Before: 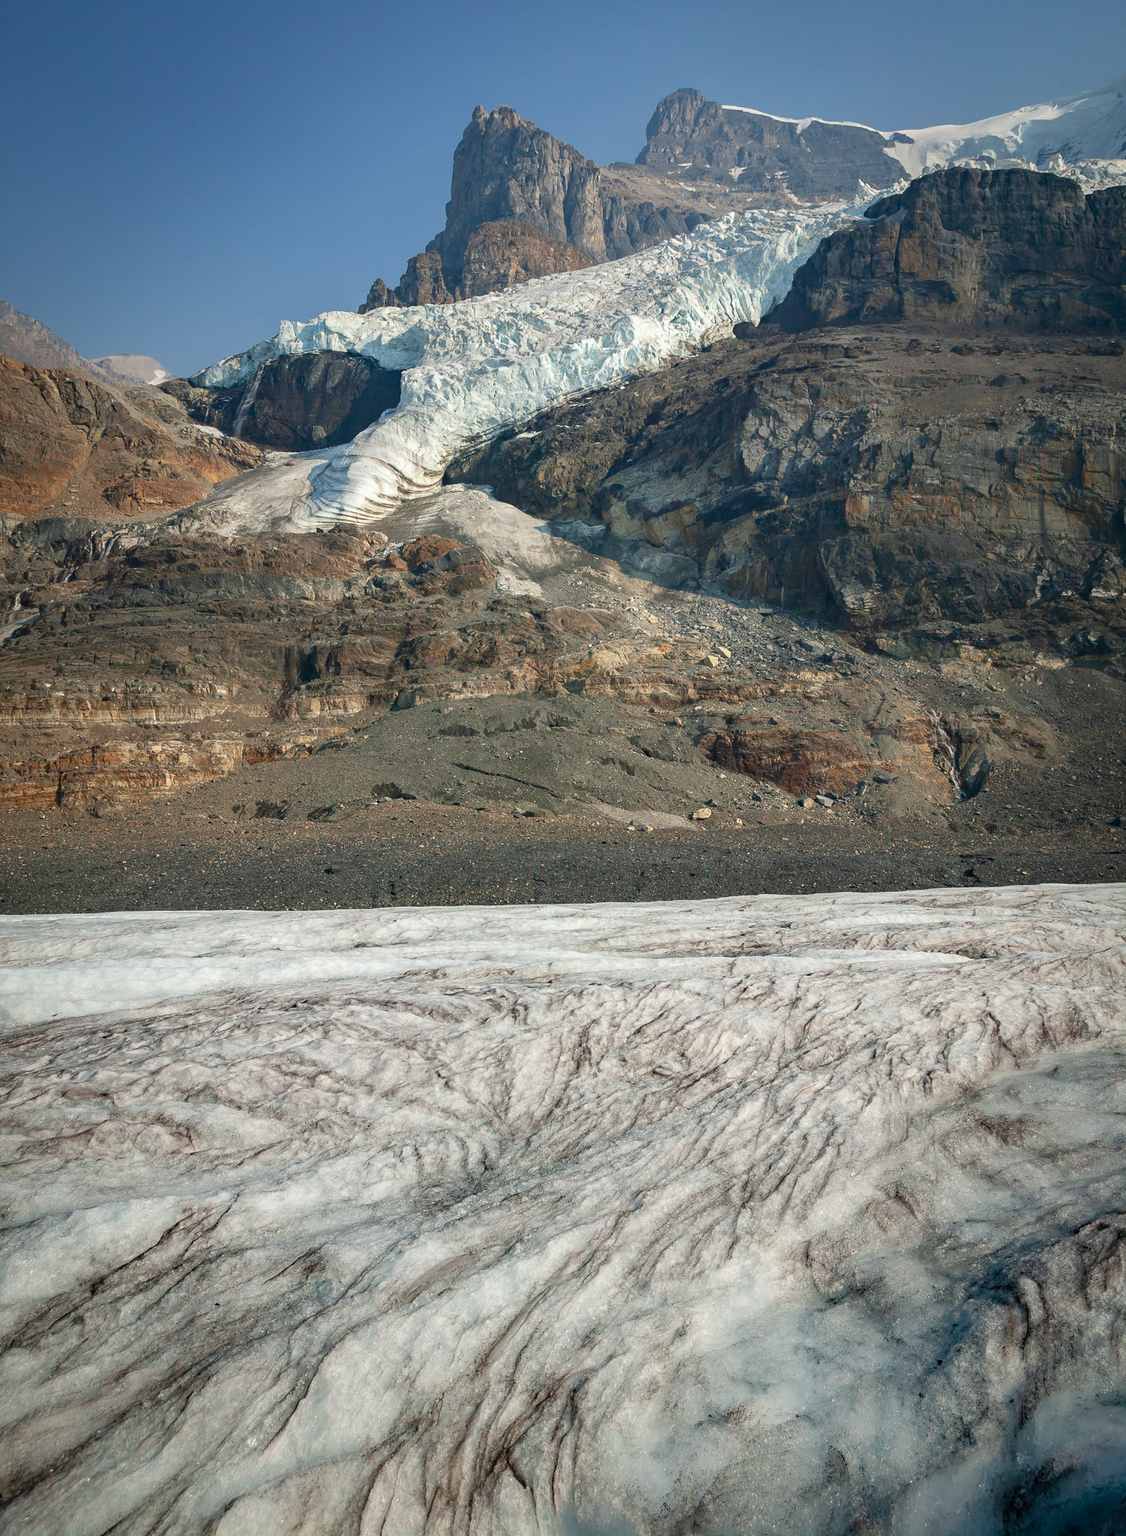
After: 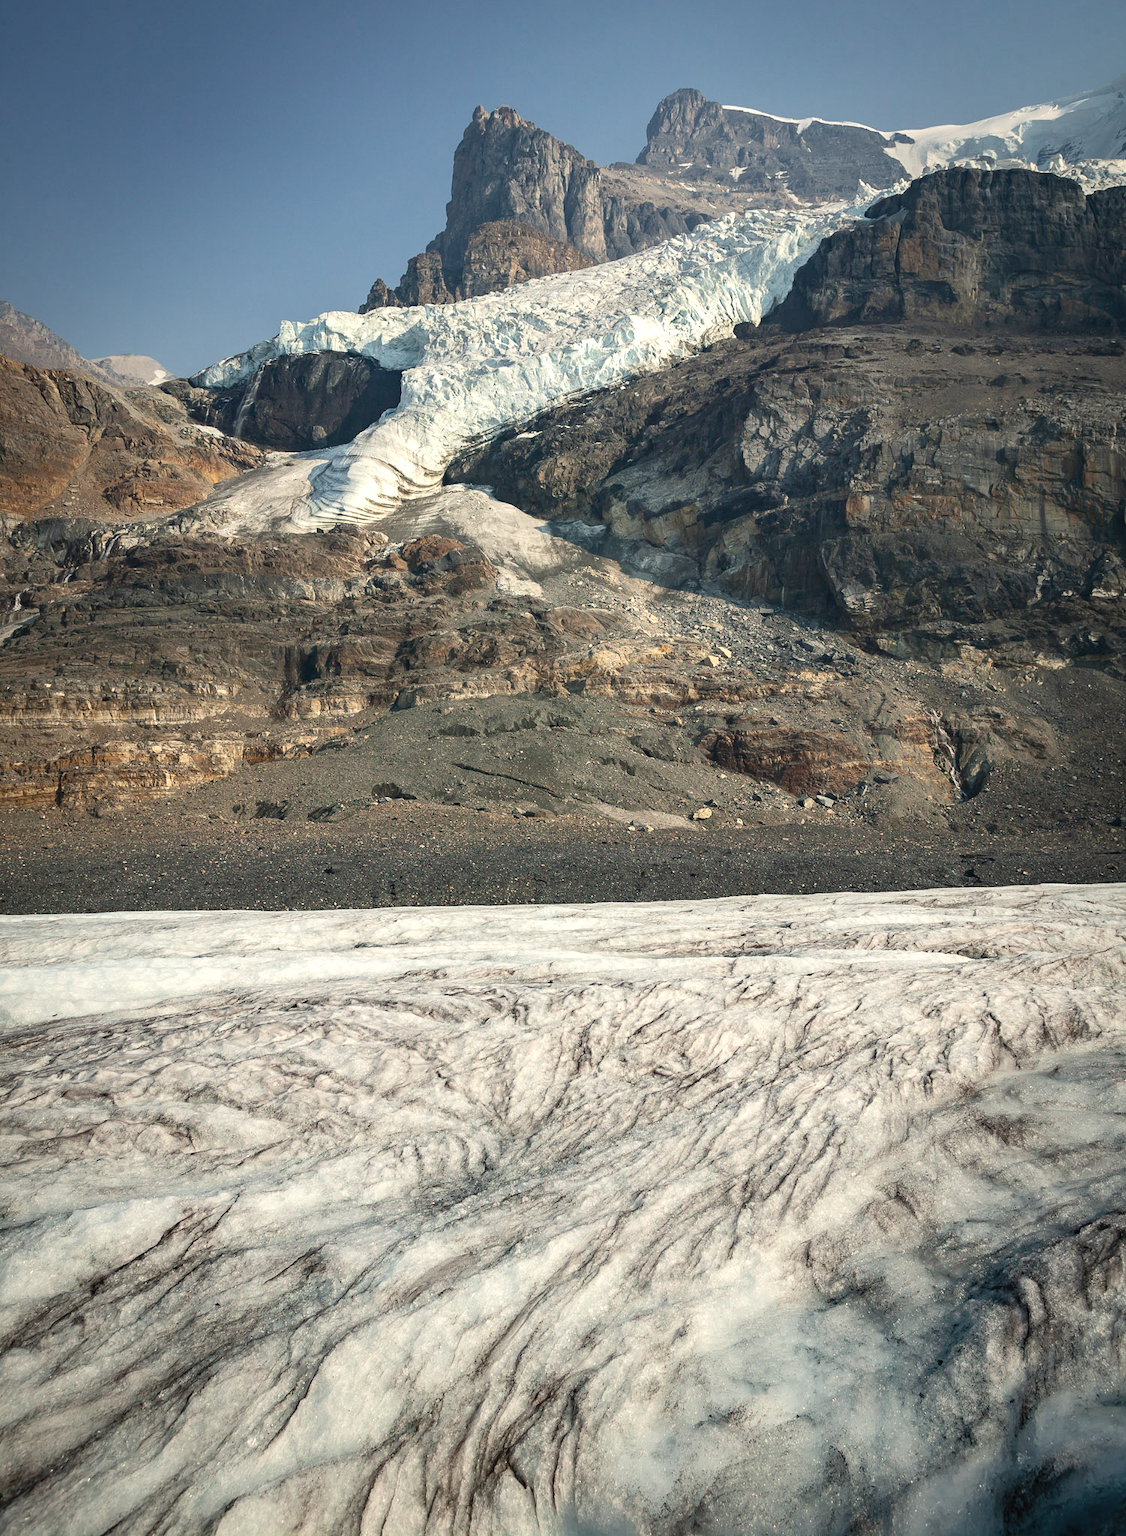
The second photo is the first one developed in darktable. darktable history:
color balance rgb: highlights gain › chroma 3.004%, highlights gain › hue 77.83°, perceptual saturation grading › global saturation 25.572%, perceptual brilliance grading › global brilliance -5.793%, perceptual brilliance grading › highlights 24.772%, perceptual brilliance grading › mid-tones 7.237%, perceptual brilliance grading › shadows -4.753%, global vibrance 20.672%
tone equalizer: -8 EV -0.001 EV, -7 EV 0.004 EV, -6 EV -0.01 EV, -5 EV 0.015 EV, -4 EV -0.024 EV, -3 EV 0.008 EV, -2 EV -0.067 EV, -1 EV -0.281 EV, +0 EV -0.591 EV, edges refinement/feathering 500, mask exposure compensation -1.57 EV, preserve details no
contrast brightness saturation: contrast -0.043, saturation -0.411
